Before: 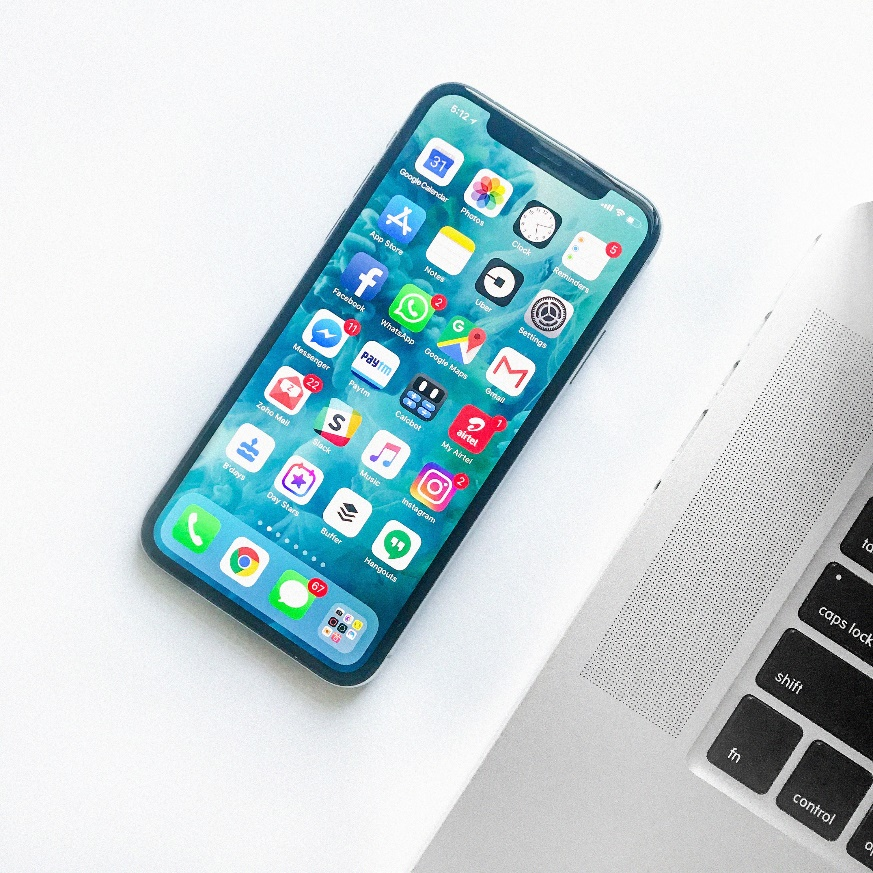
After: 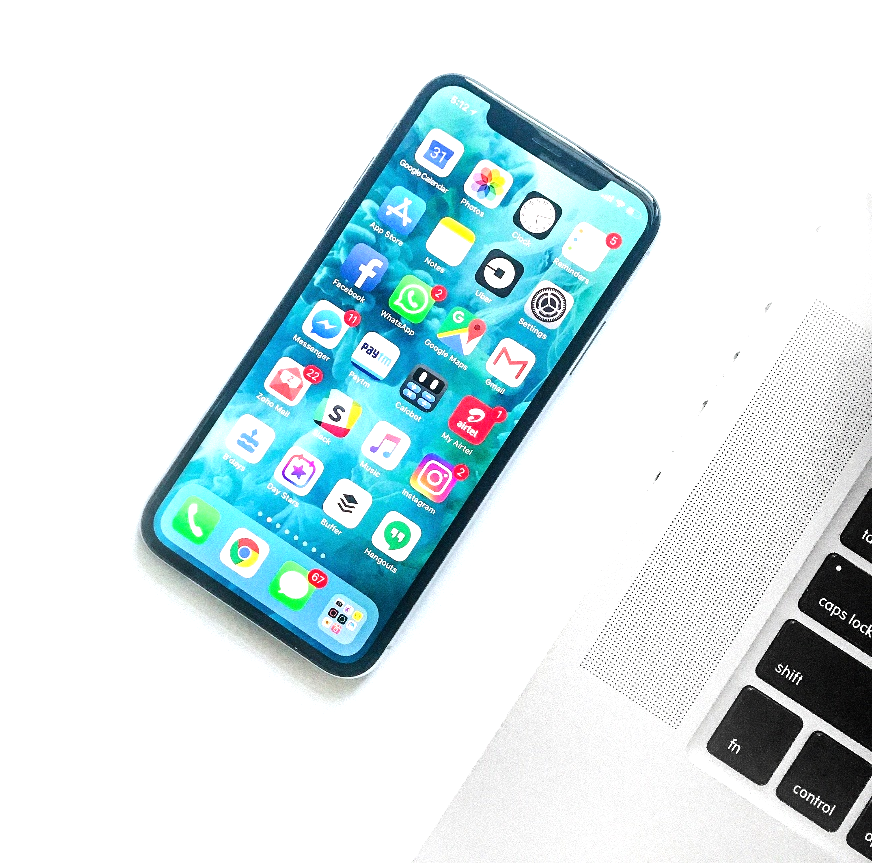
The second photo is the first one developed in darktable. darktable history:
crop: top 1.049%, right 0.001%
tone equalizer: -8 EV -0.75 EV, -7 EV -0.7 EV, -6 EV -0.6 EV, -5 EV -0.4 EV, -3 EV 0.4 EV, -2 EV 0.6 EV, -1 EV 0.7 EV, +0 EV 0.75 EV, edges refinement/feathering 500, mask exposure compensation -1.57 EV, preserve details no
